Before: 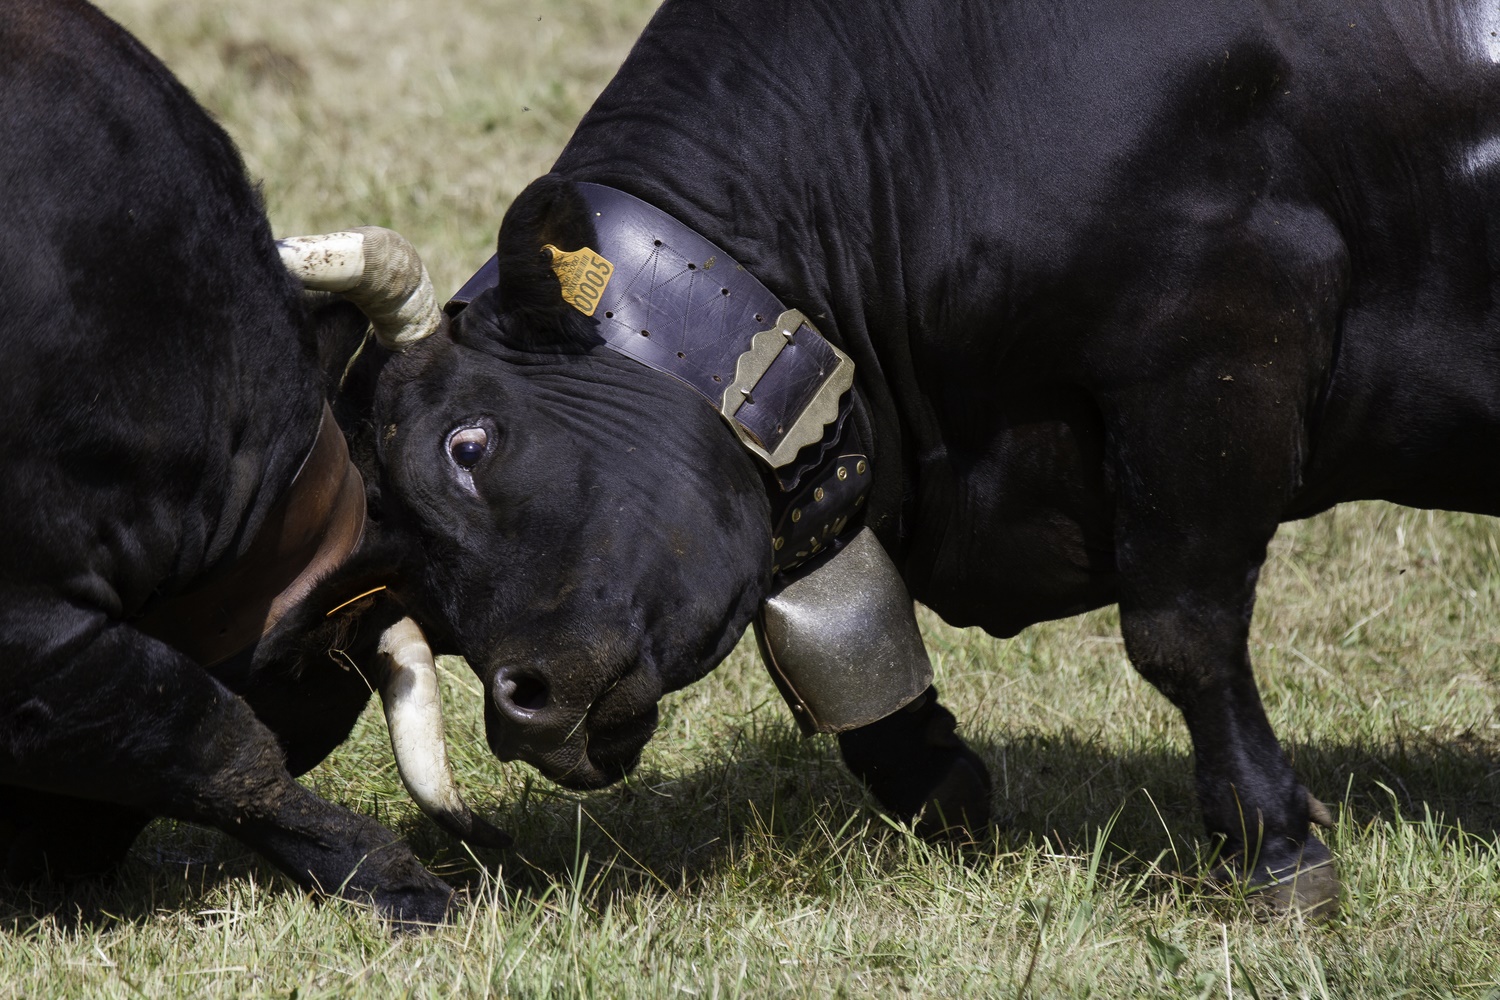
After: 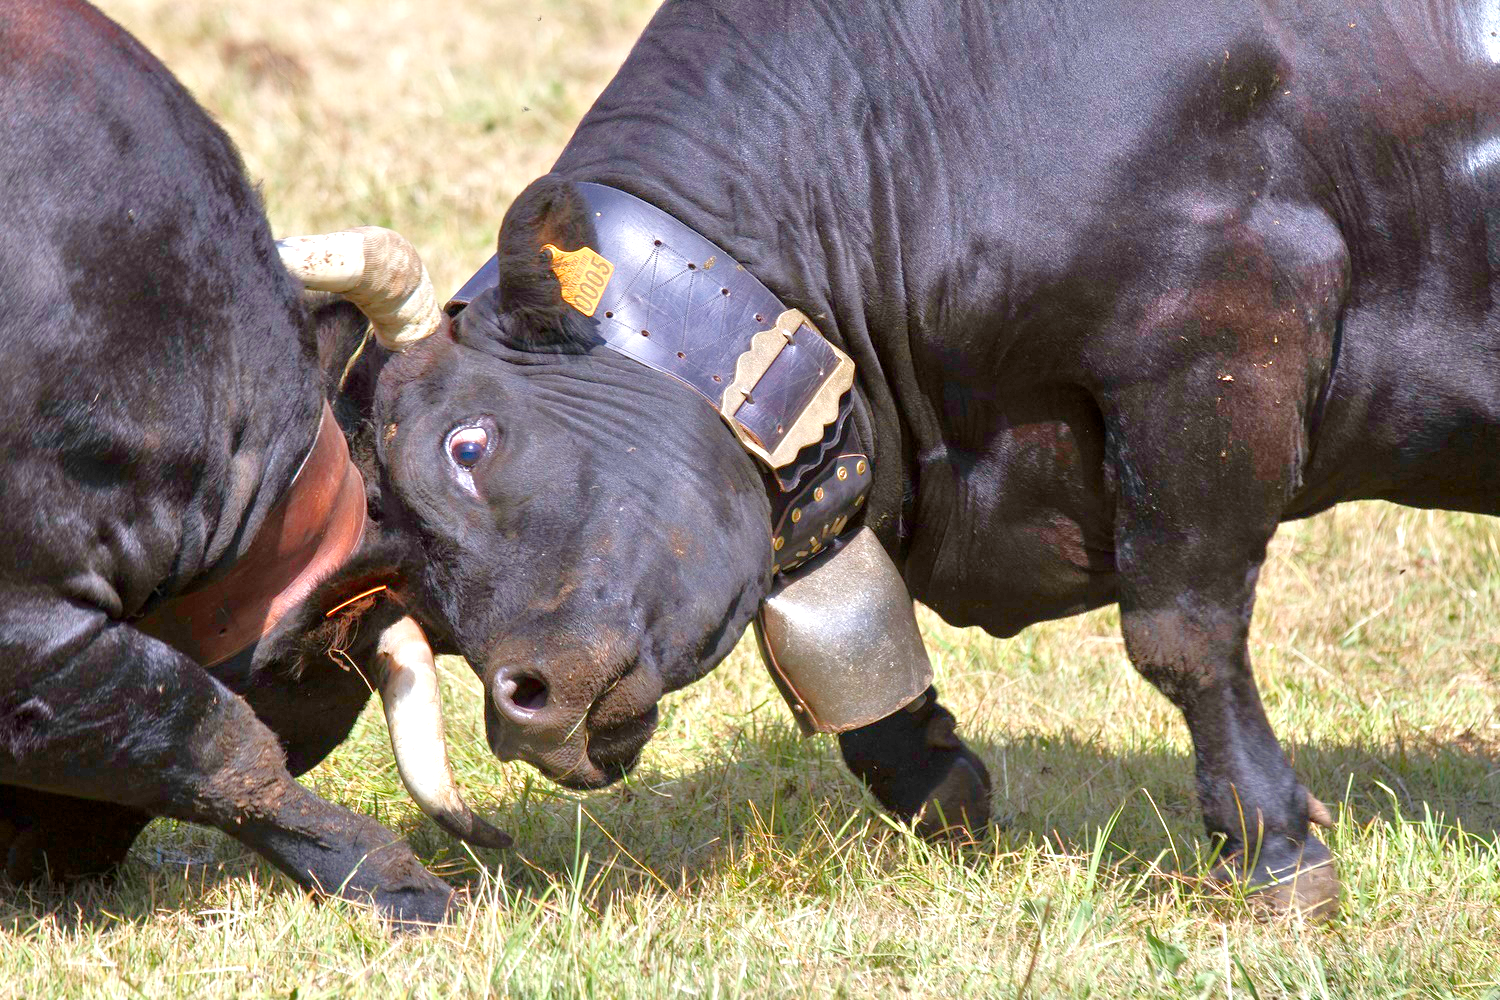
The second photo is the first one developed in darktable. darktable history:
tone equalizer: -8 EV 1.99 EV, -7 EV 1.99 EV, -6 EV 1.97 EV, -5 EV 1.97 EV, -4 EV 1.98 EV, -3 EV 1.49 EV, -2 EV 0.977 EV, -1 EV 0.508 EV
exposure: exposure 0.74 EV, compensate exposure bias true, compensate highlight preservation false
